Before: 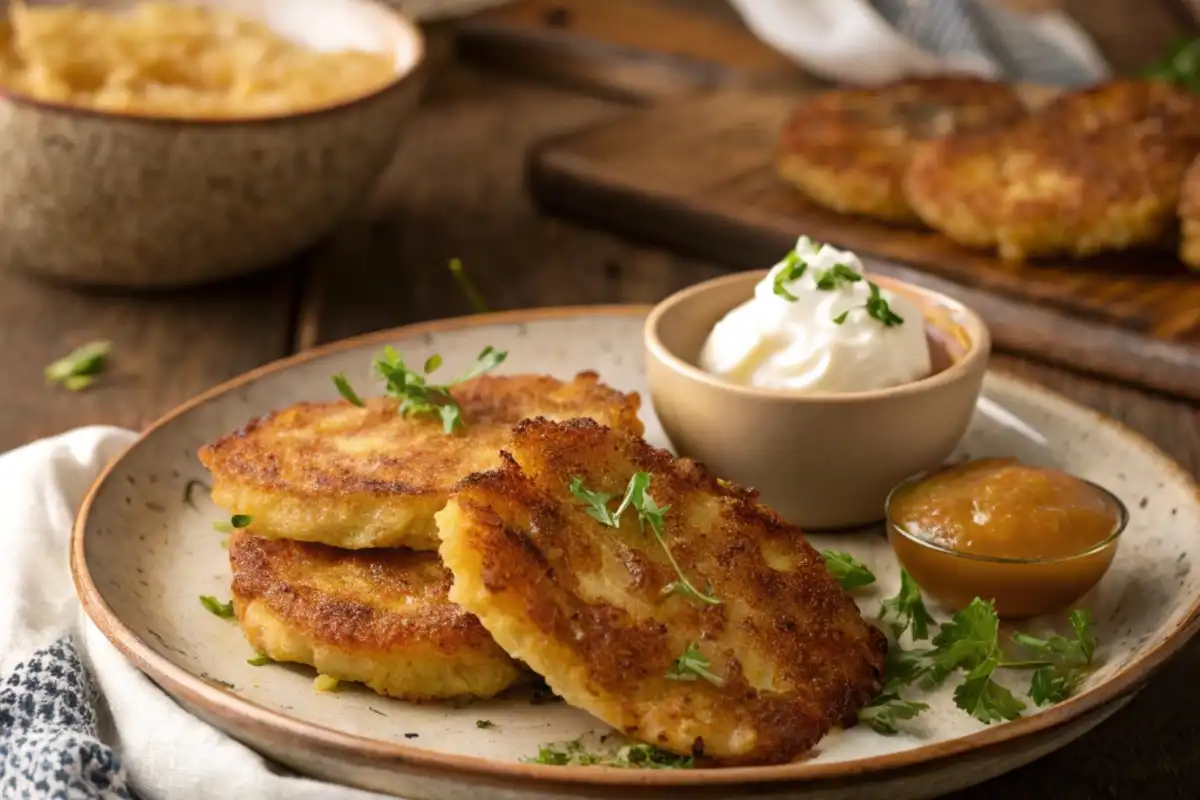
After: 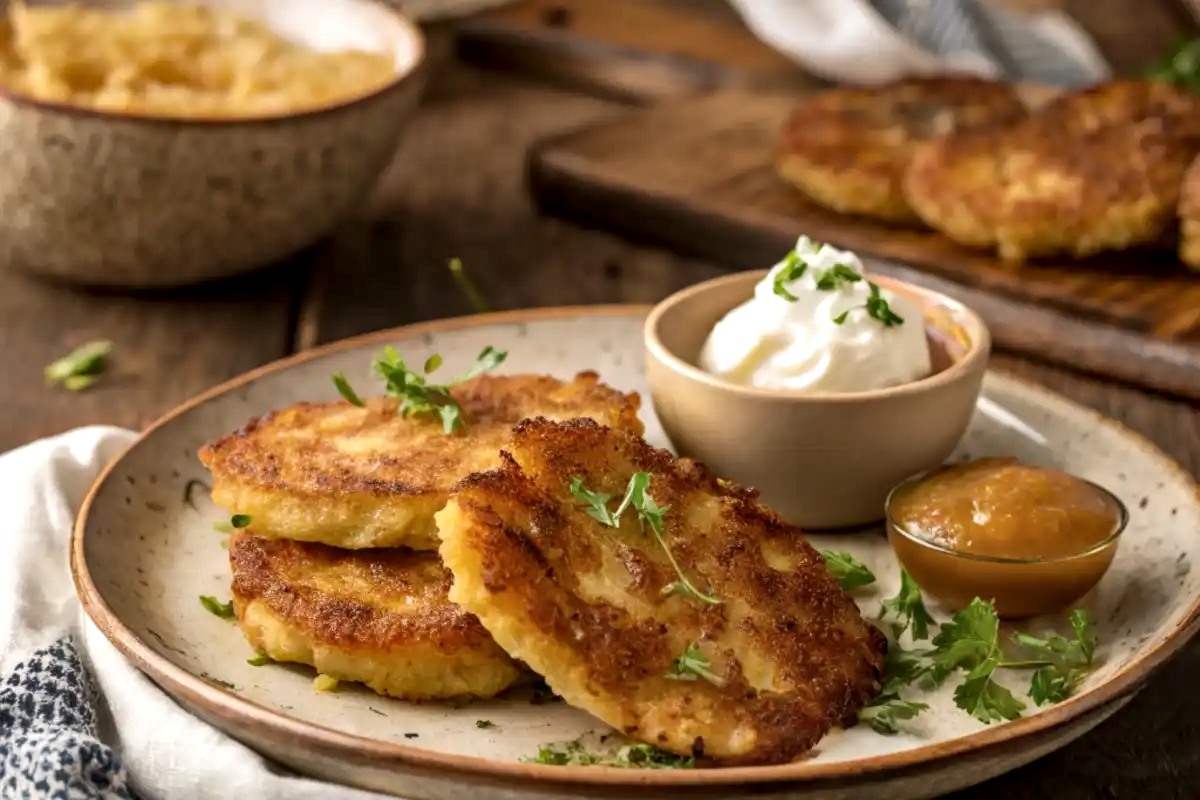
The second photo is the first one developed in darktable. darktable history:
shadows and highlights: soften with gaussian
local contrast: detail 130%
